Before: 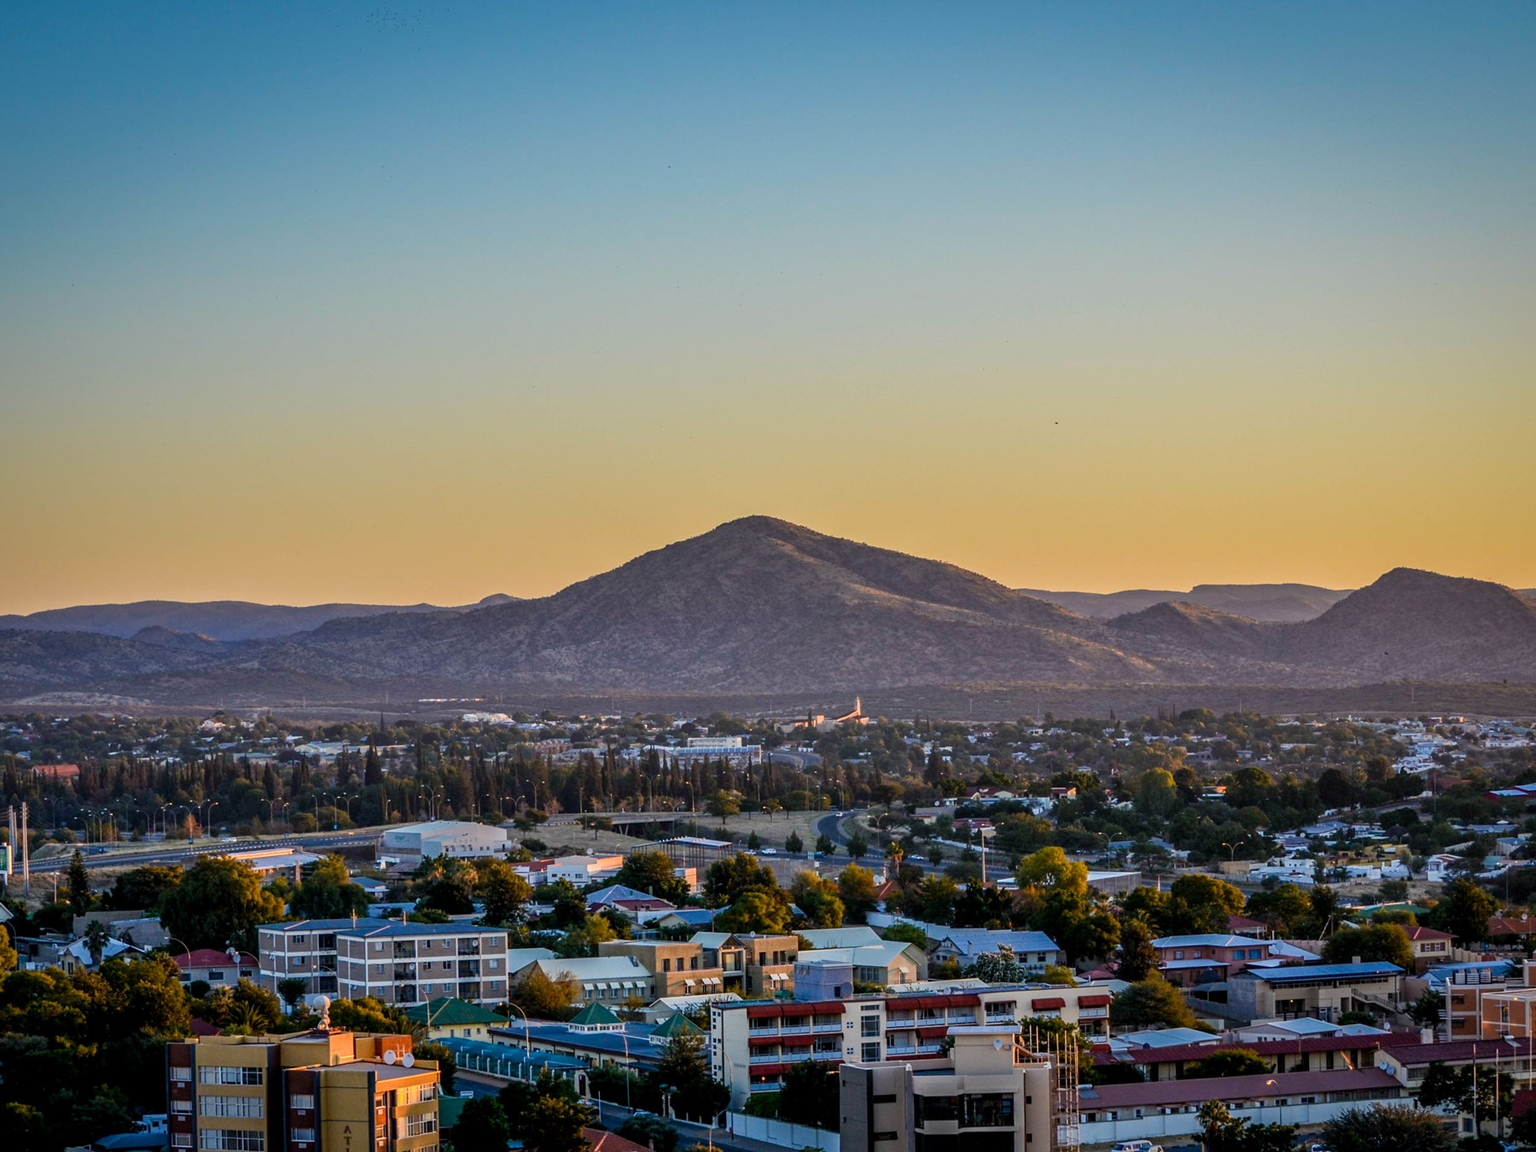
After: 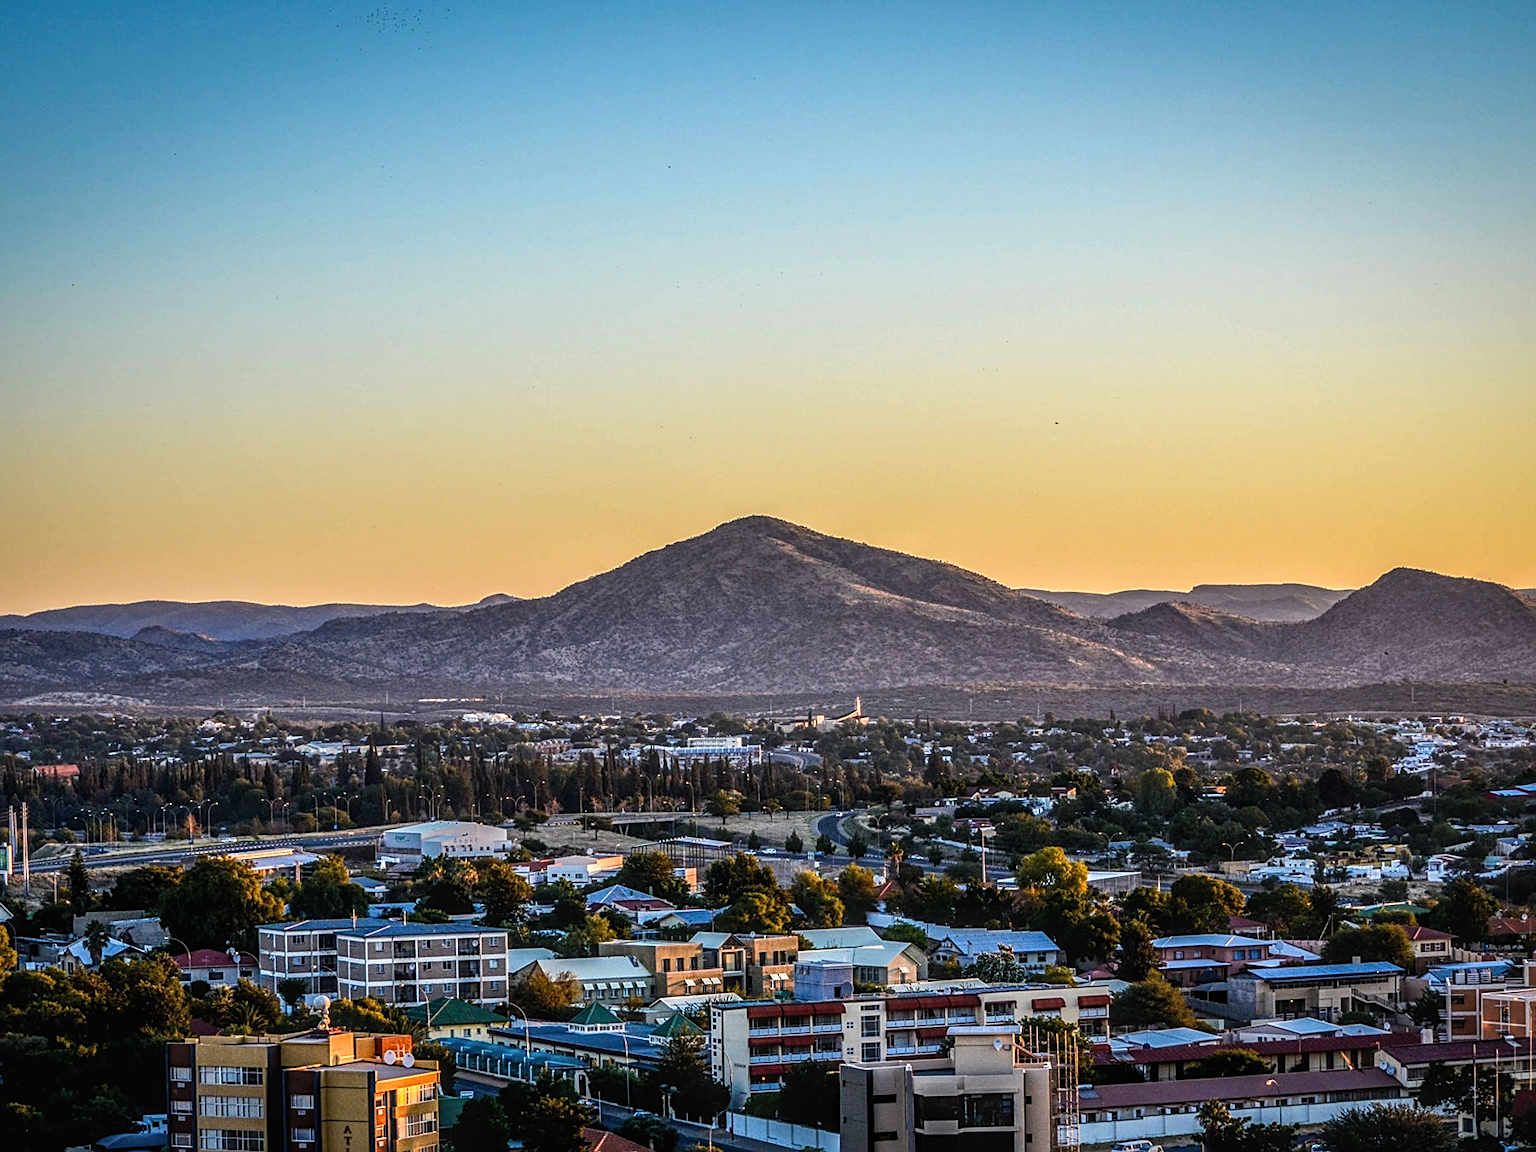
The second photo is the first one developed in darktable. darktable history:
local contrast: highlights 0%, shadows 0%, detail 133%
sharpen: on, module defaults
tone equalizer: -8 EV -0.75 EV, -7 EV -0.7 EV, -6 EV -0.6 EV, -5 EV -0.4 EV, -3 EV 0.4 EV, -2 EV 0.6 EV, -1 EV 0.7 EV, +0 EV 0.75 EV, edges refinement/feathering 500, mask exposure compensation -1.57 EV, preserve details no
